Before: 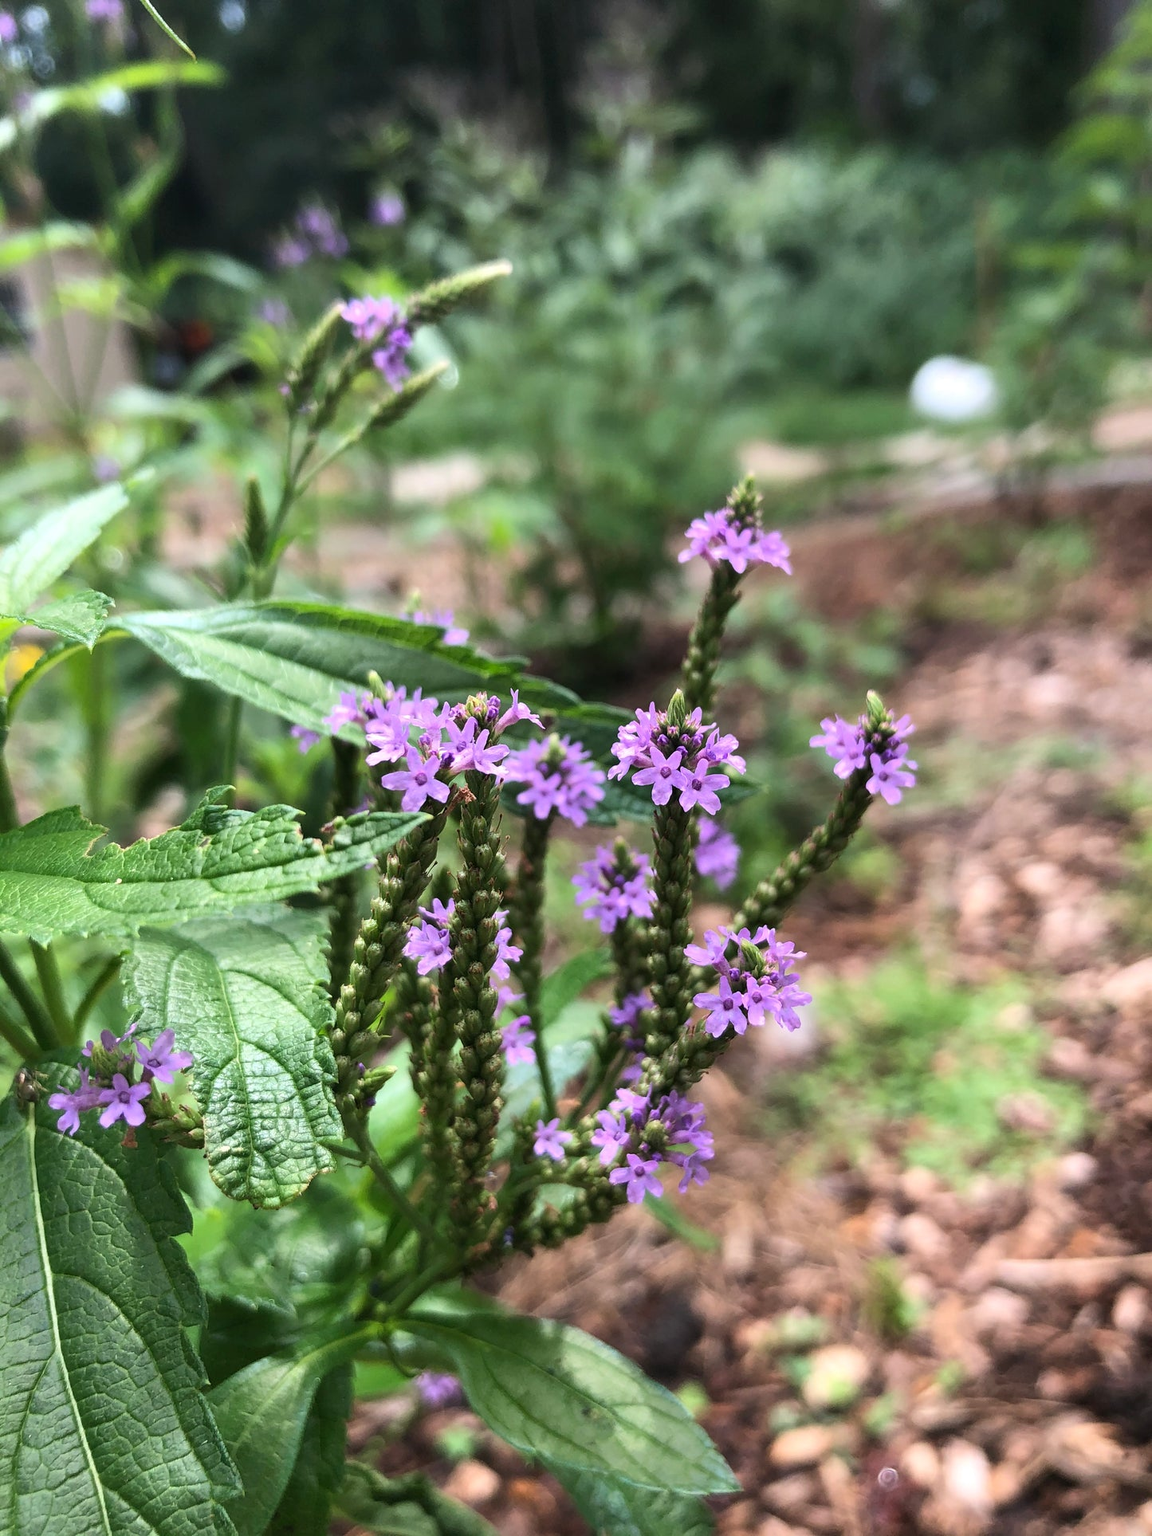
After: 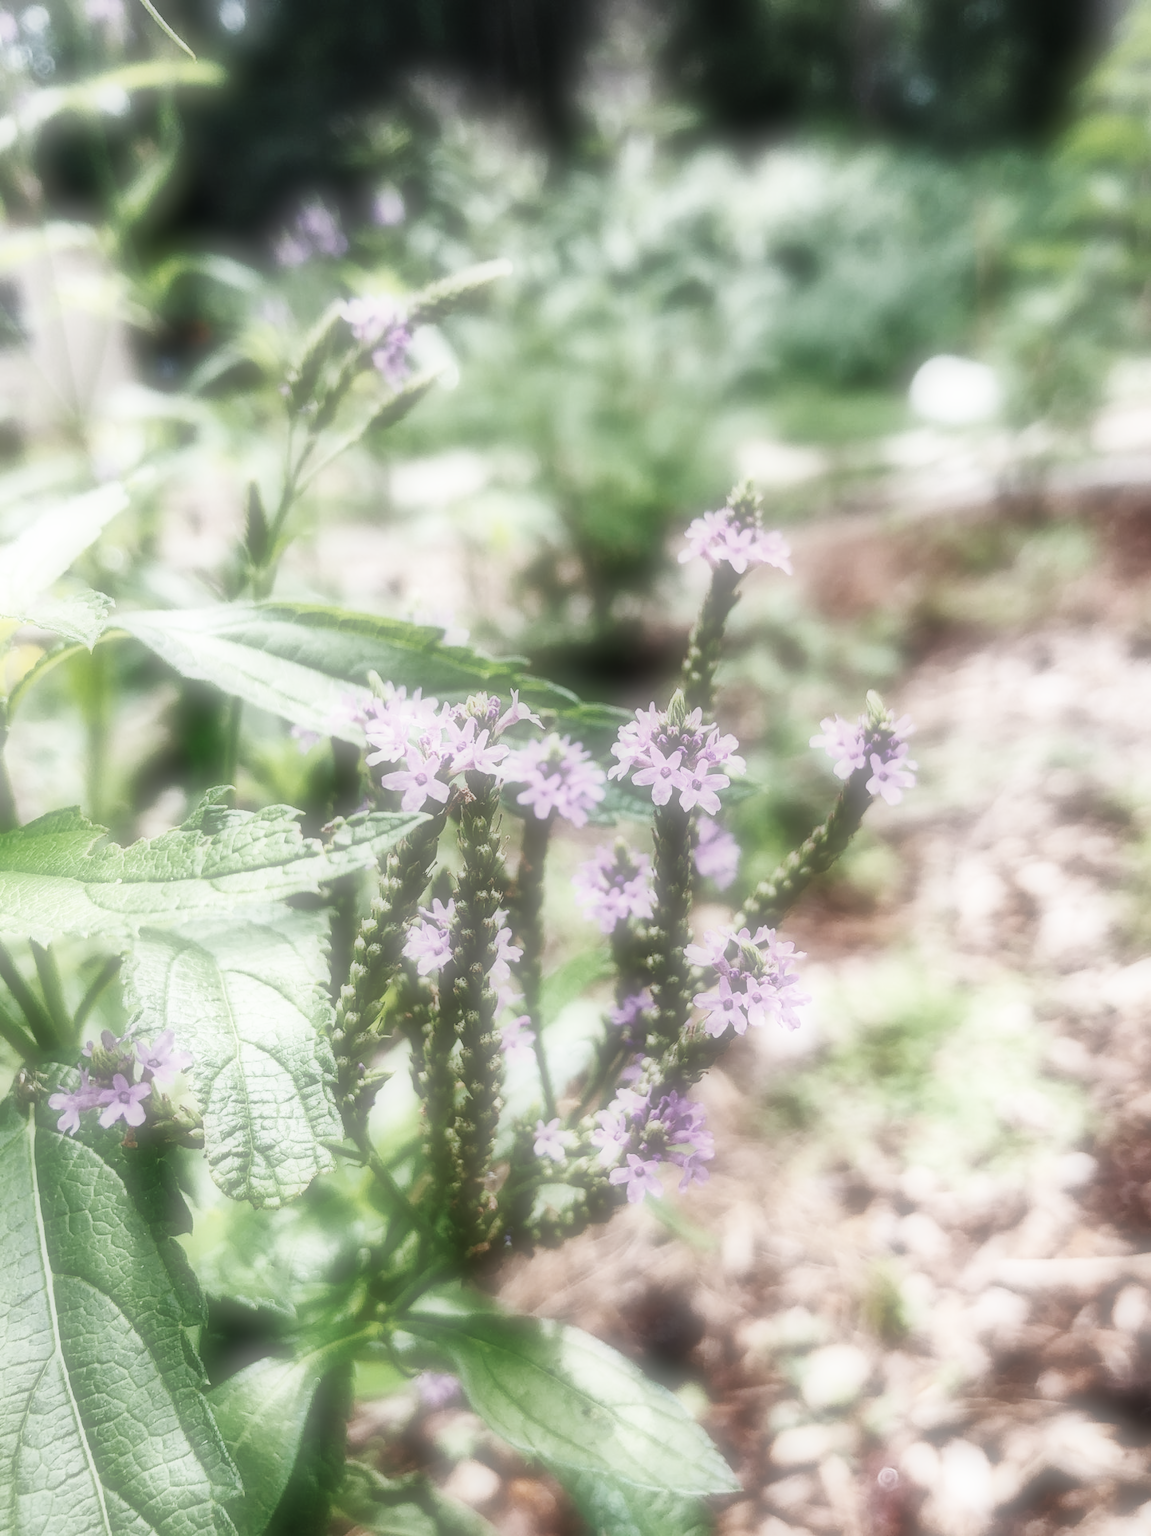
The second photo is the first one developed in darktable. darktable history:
color correction: saturation 0.57
shadows and highlights: shadows 32.83, highlights -47.7, soften with gaussian
base curve: curves: ch0 [(0, 0) (0, 0) (0.002, 0.001) (0.008, 0.003) (0.019, 0.011) (0.037, 0.037) (0.064, 0.11) (0.102, 0.232) (0.152, 0.379) (0.216, 0.524) (0.296, 0.665) (0.394, 0.789) (0.512, 0.881) (0.651, 0.945) (0.813, 0.986) (1, 1)], preserve colors none
soften: on, module defaults
